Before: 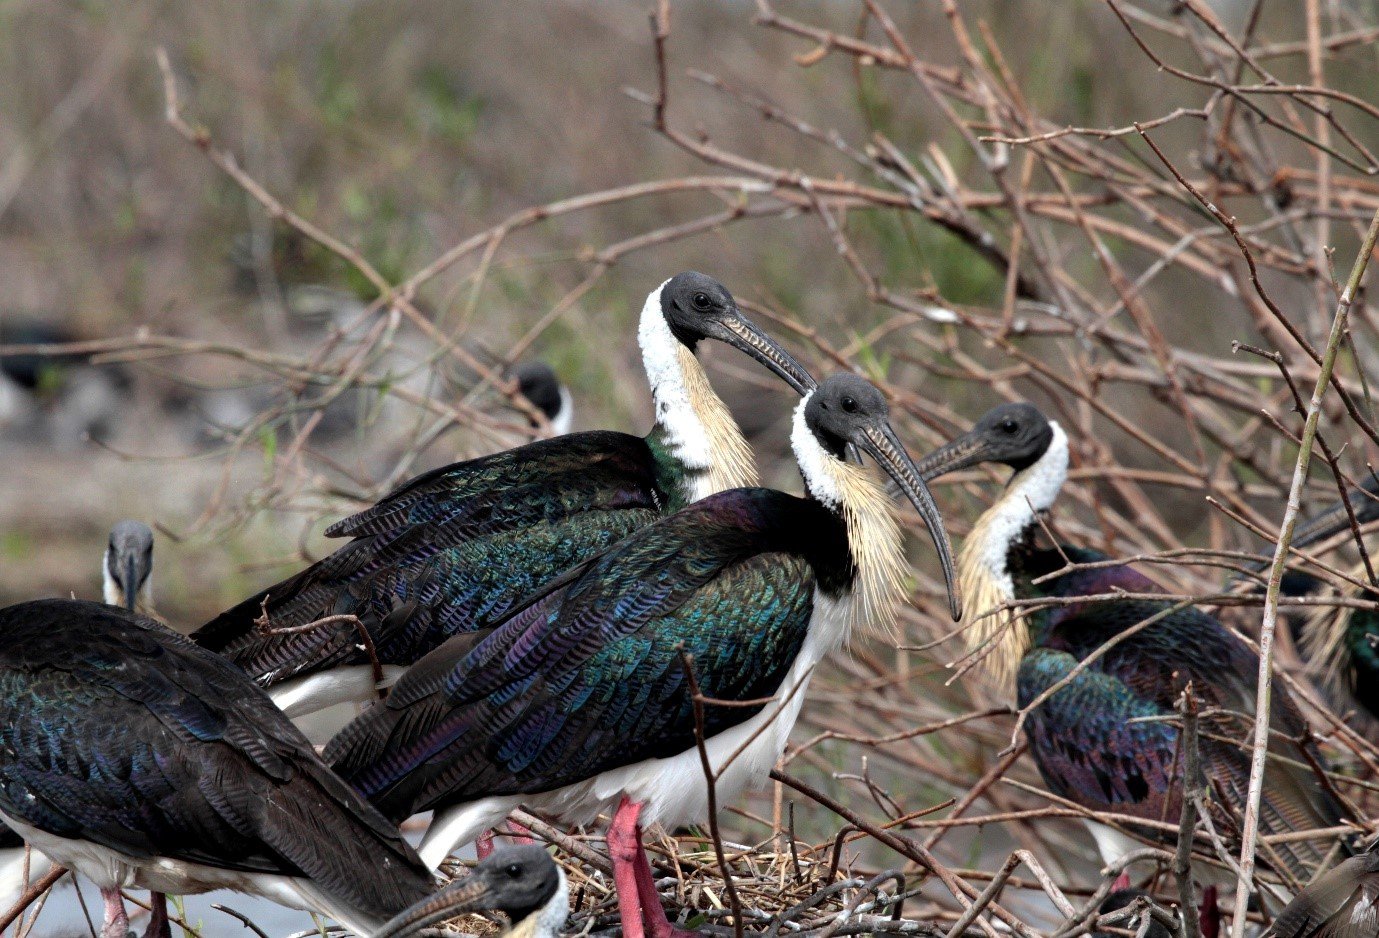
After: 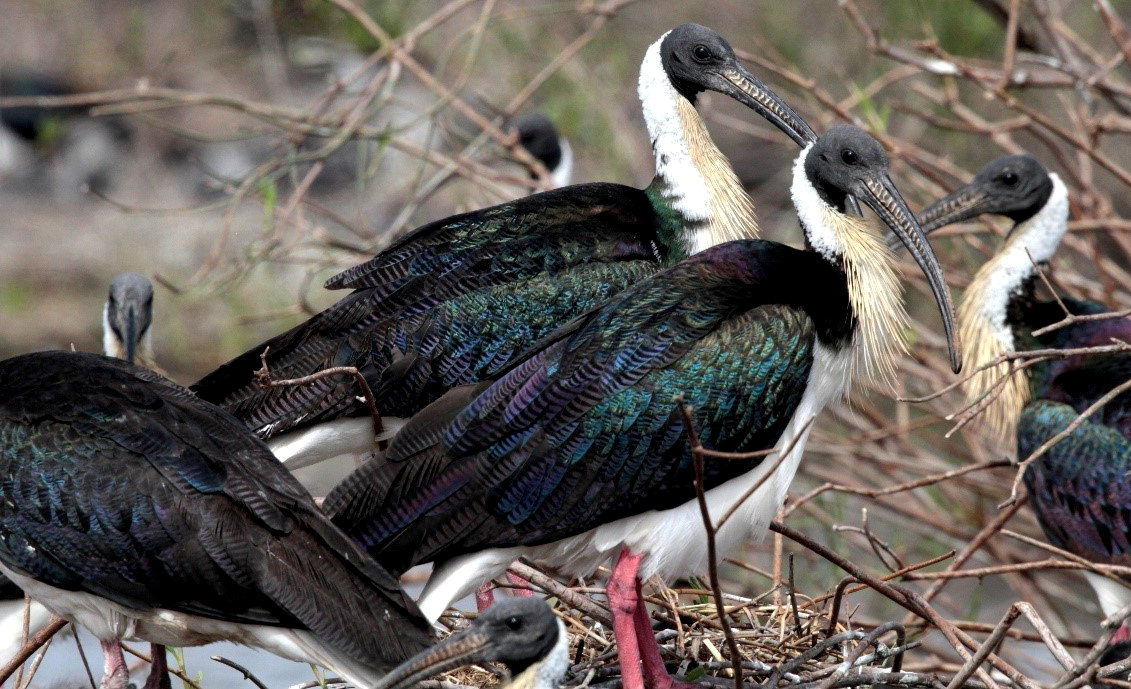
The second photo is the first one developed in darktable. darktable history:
local contrast: highlights 105%, shadows 100%, detail 119%, midtone range 0.2
crop: top 26.526%, right 17.978%
